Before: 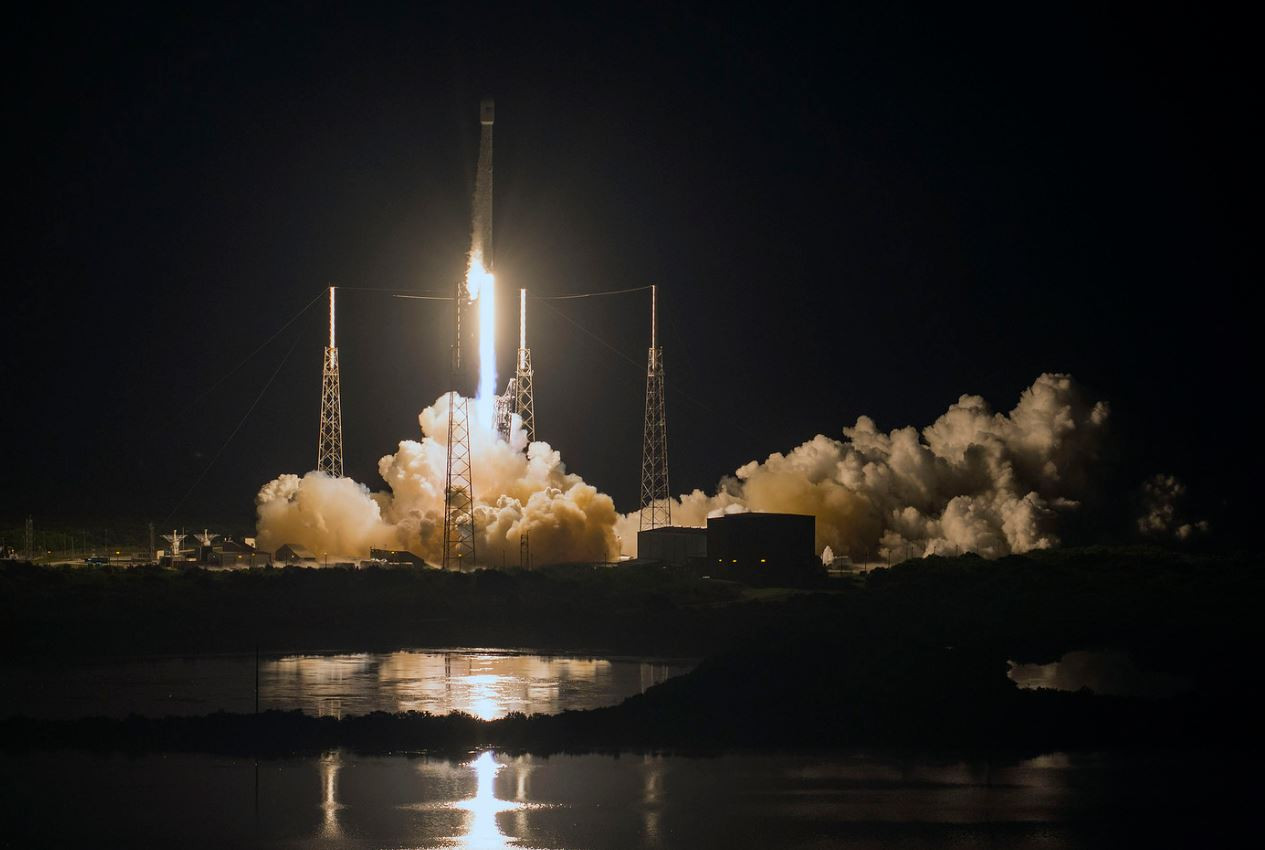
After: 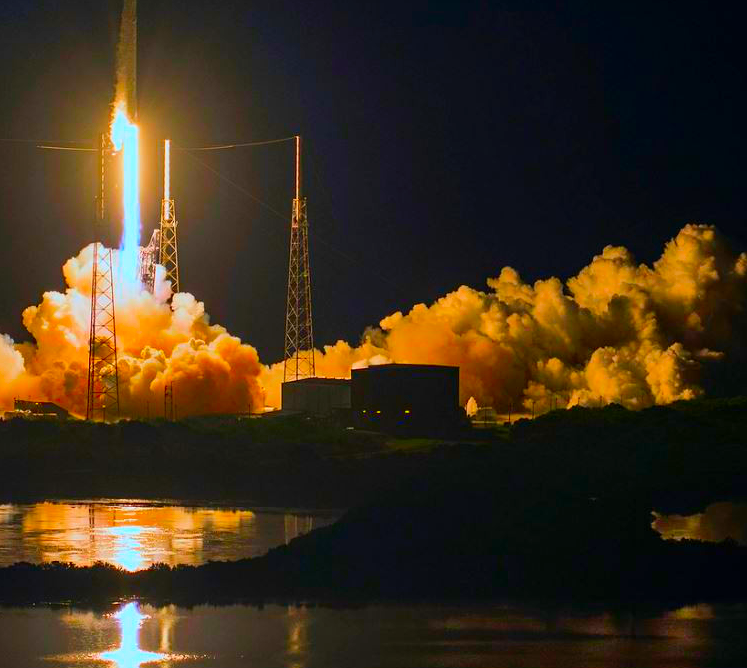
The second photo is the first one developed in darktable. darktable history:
shadows and highlights: shadows 35, highlights -35, soften with gaussian
crop and rotate: left 28.256%, top 17.734%, right 12.656%, bottom 3.573%
color correction: saturation 3
